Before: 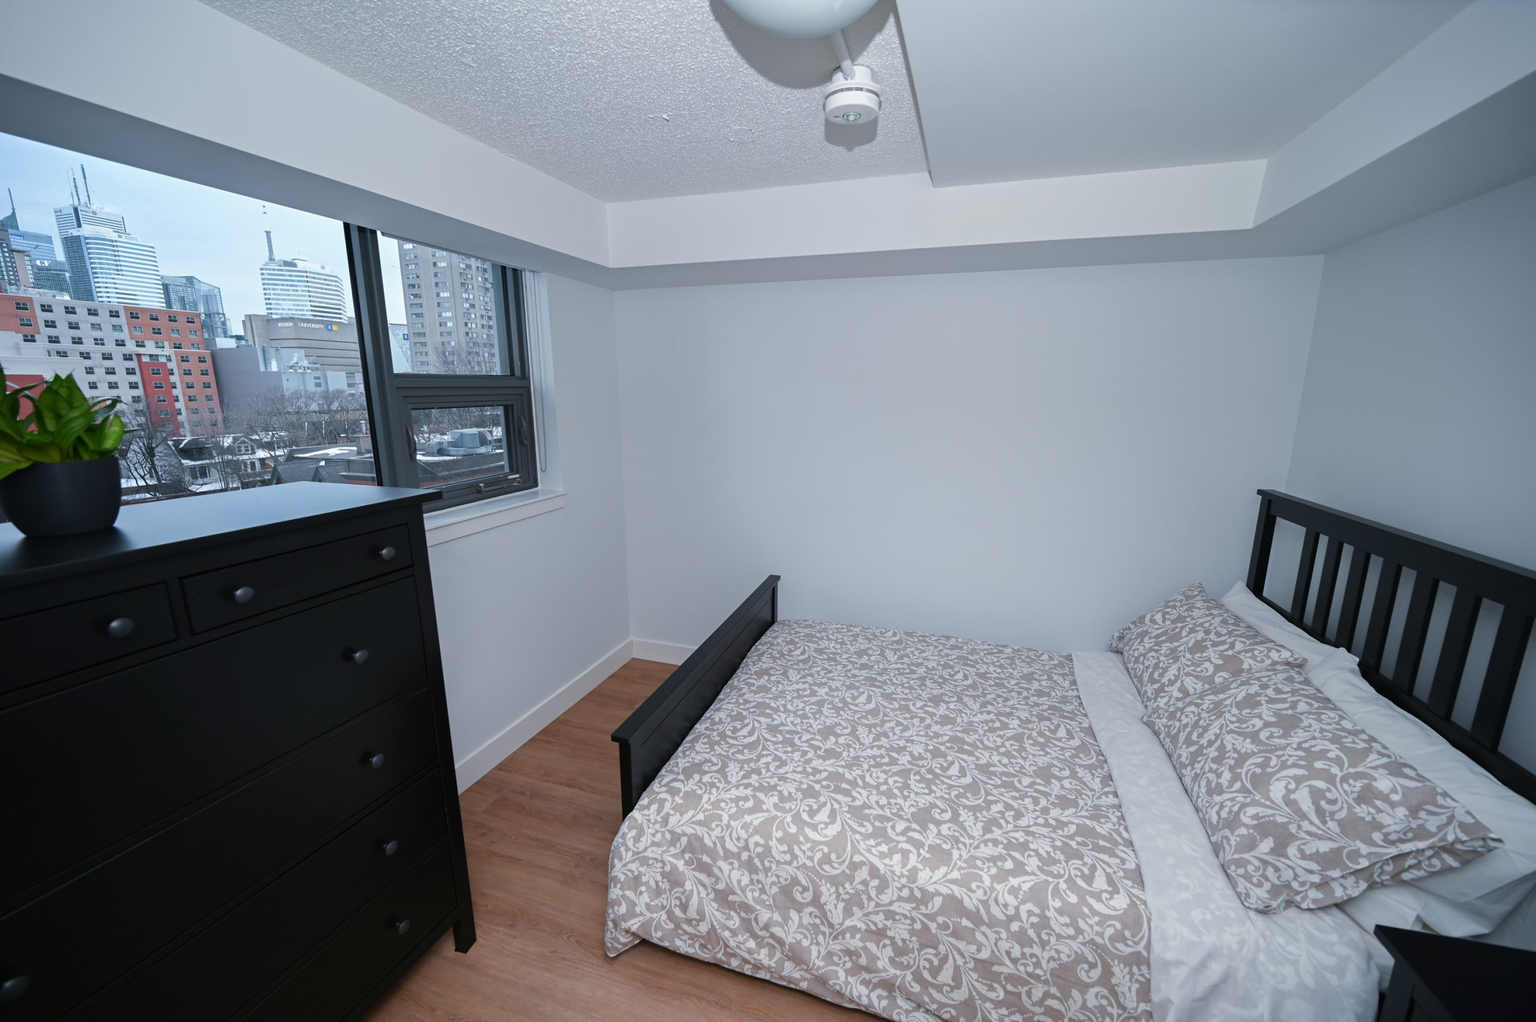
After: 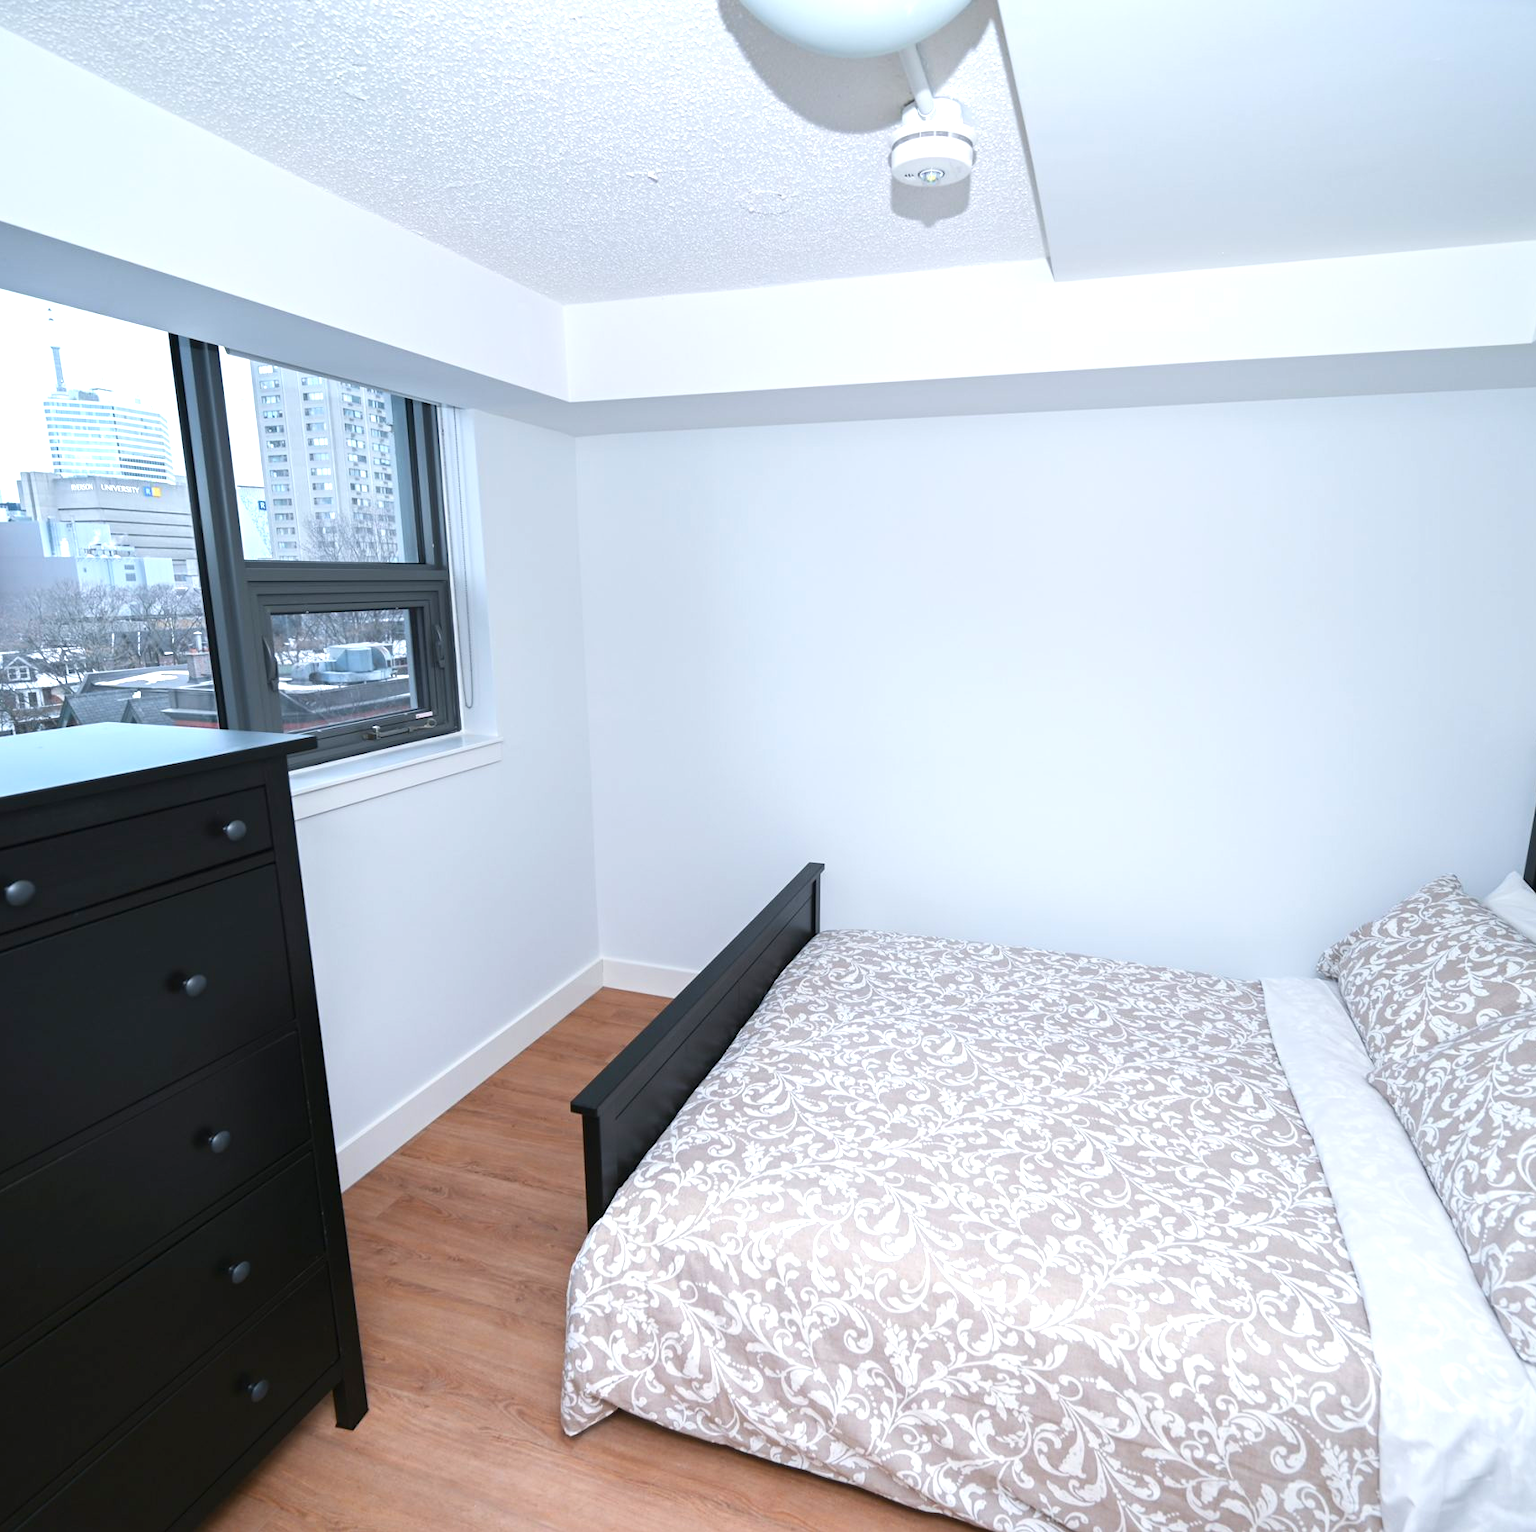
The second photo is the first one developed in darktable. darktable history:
contrast brightness saturation: contrast 0.1, brightness 0.03, saturation 0.09
crop and rotate: left 15.055%, right 18.278%
exposure: black level correction 0, exposure 0.9 EV, compensate highlight preservation false
white balance: red 1, blue 1
